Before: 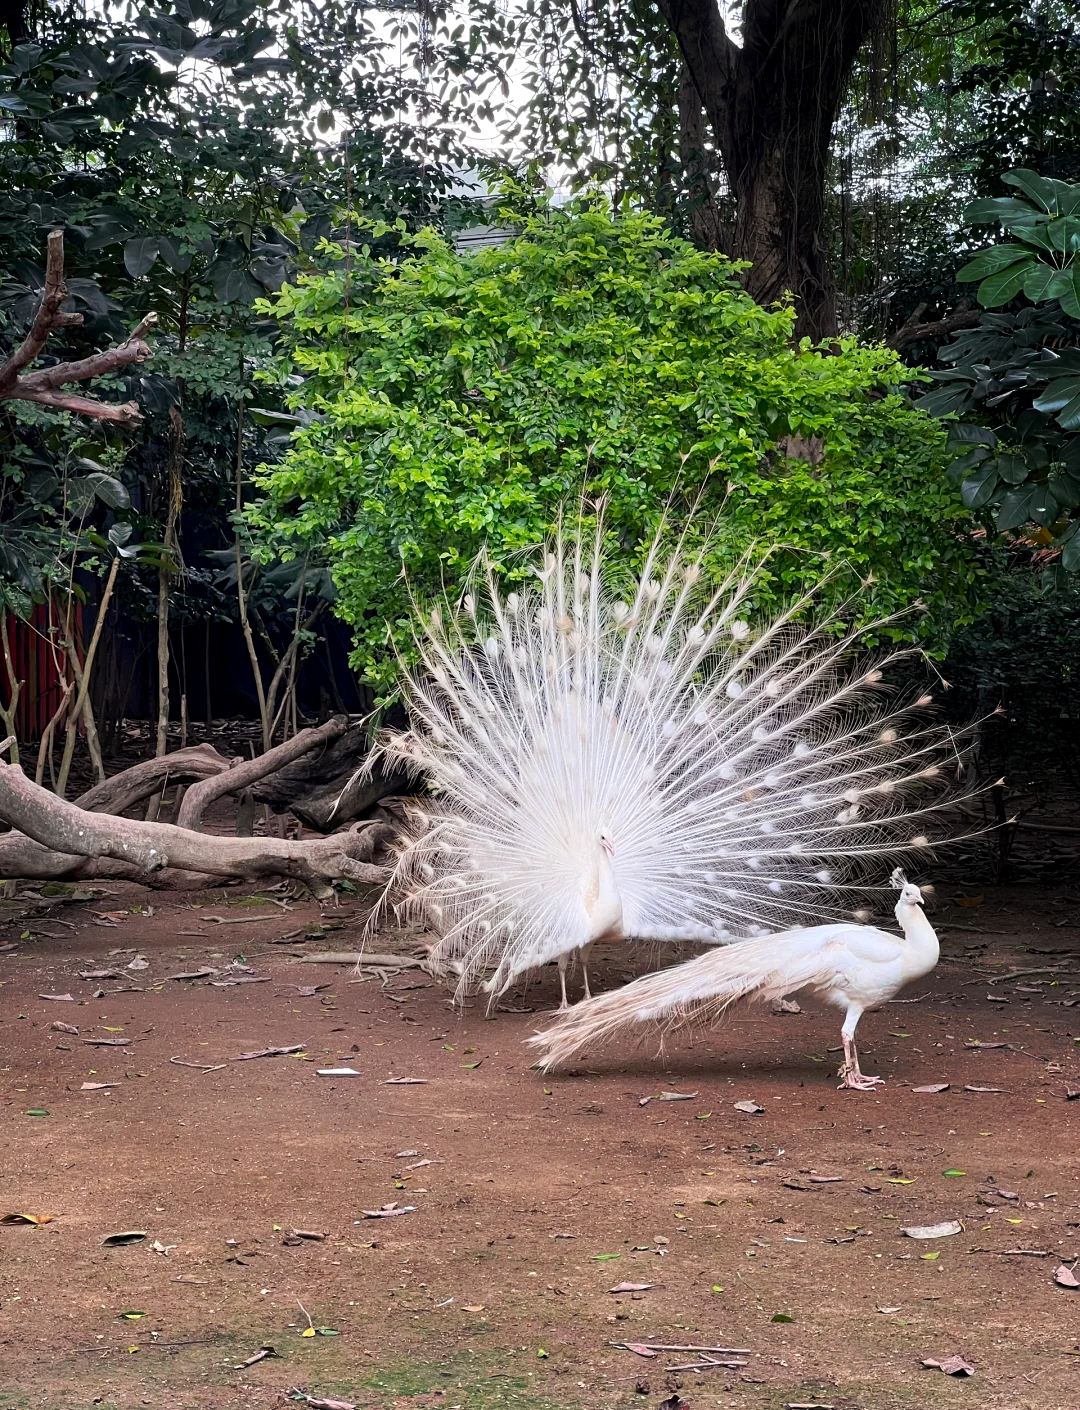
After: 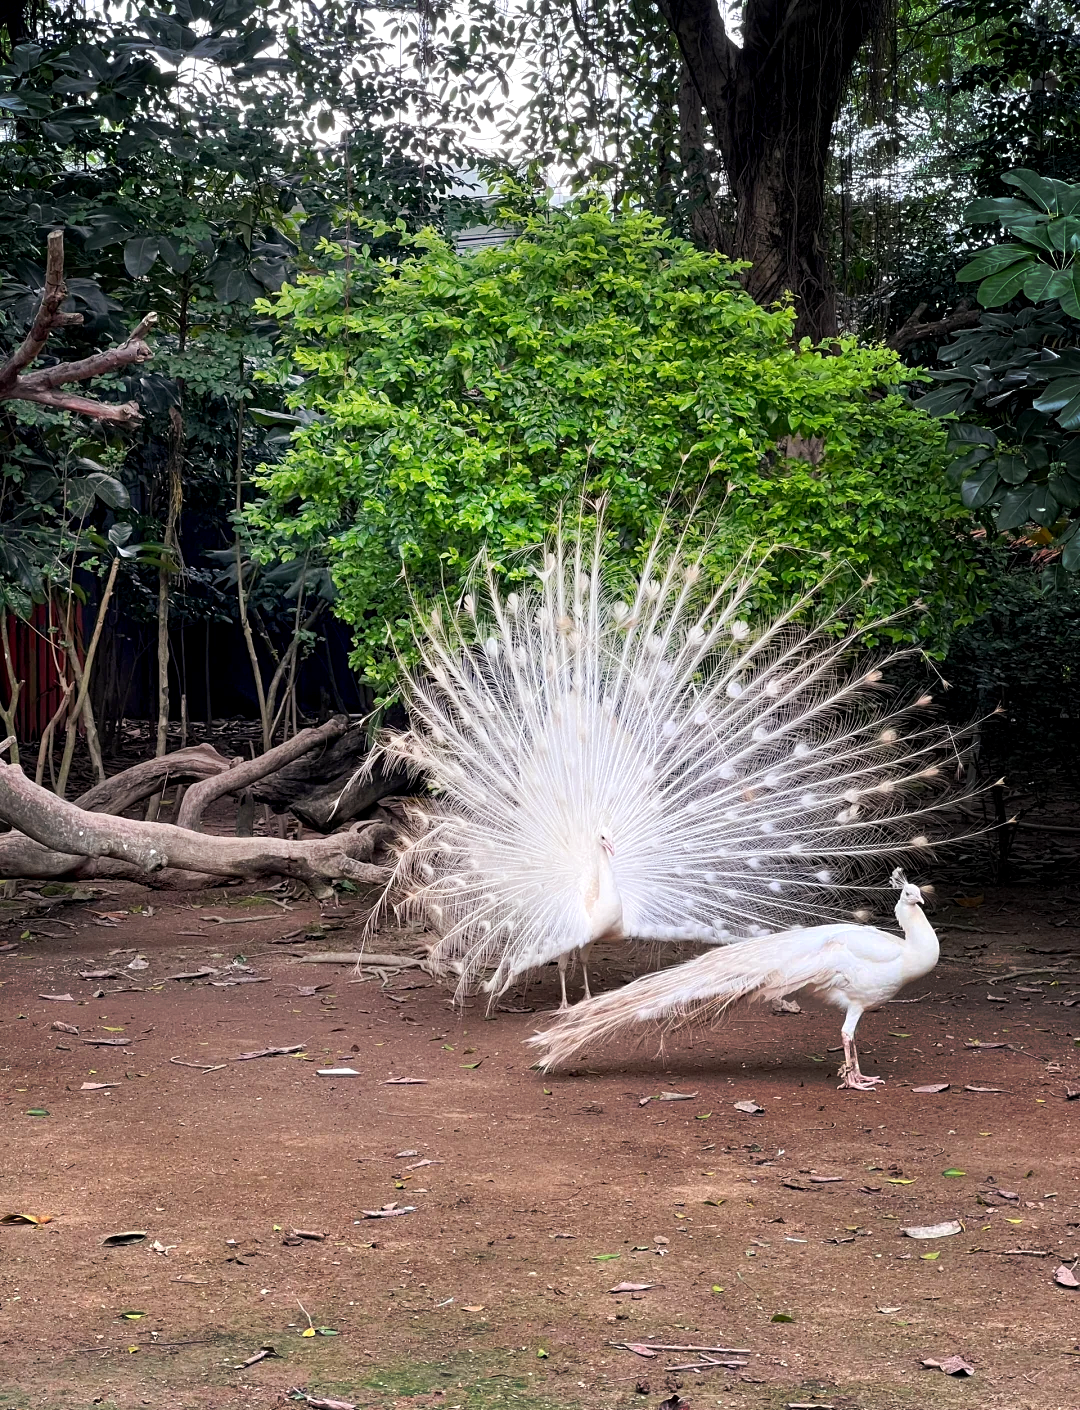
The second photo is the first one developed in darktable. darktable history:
local contrast: highlights 107%, shadows 99%, detail 119%, midtone range 0.2
exposure: exposure 0.014 EV, compensate highlight preservation false
